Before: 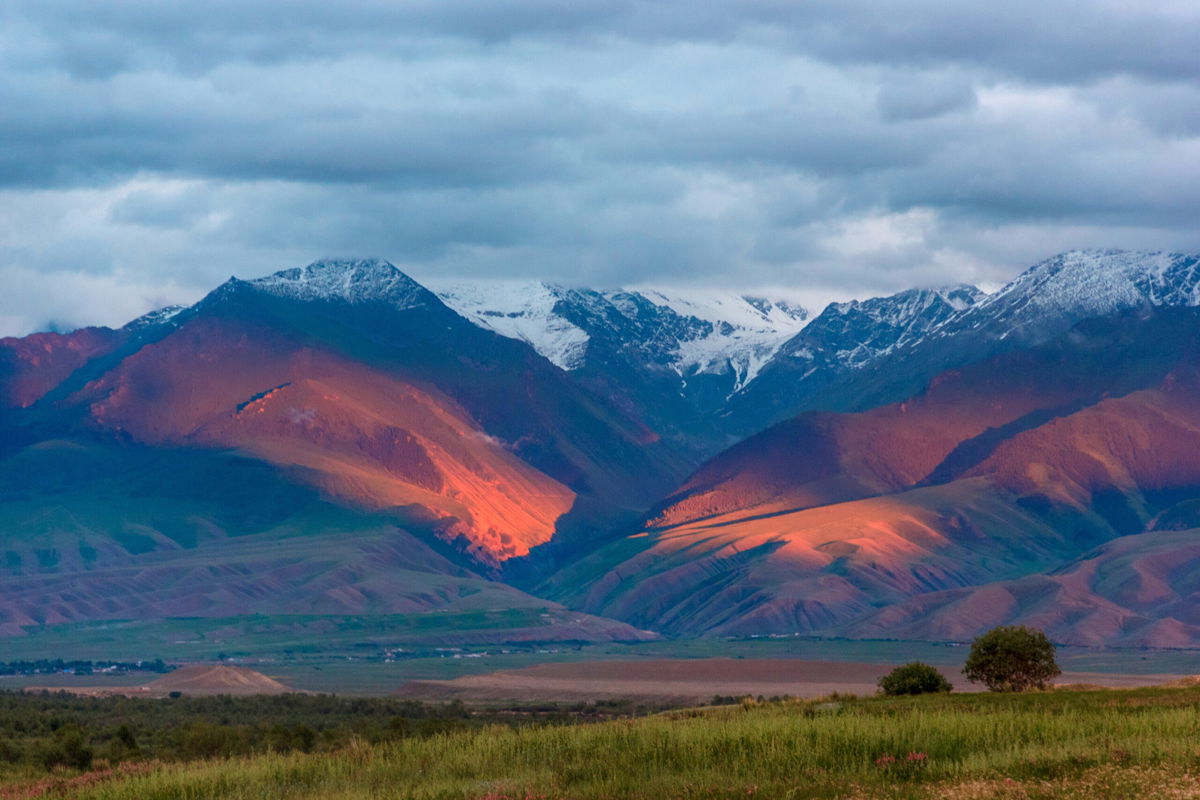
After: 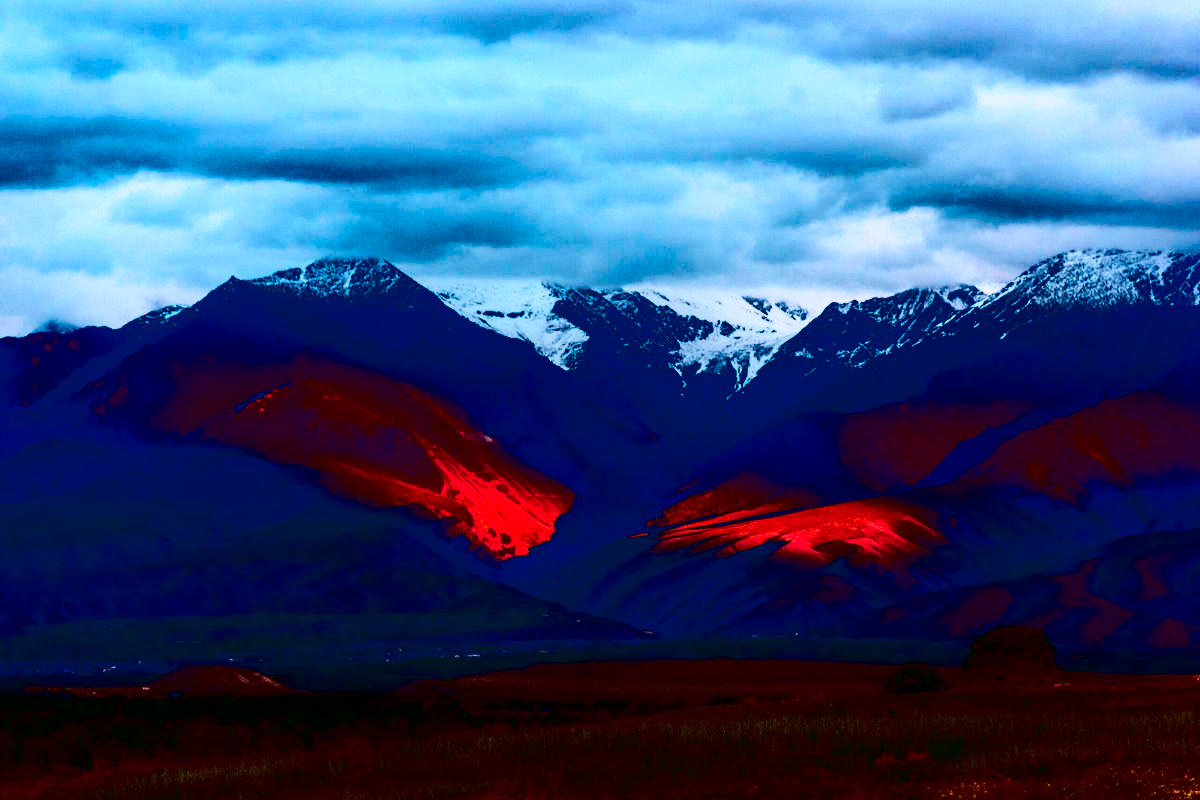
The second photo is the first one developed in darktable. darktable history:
contrast brightness saturation: contrast 0.752, brightness -0.985, saturation 0.999
